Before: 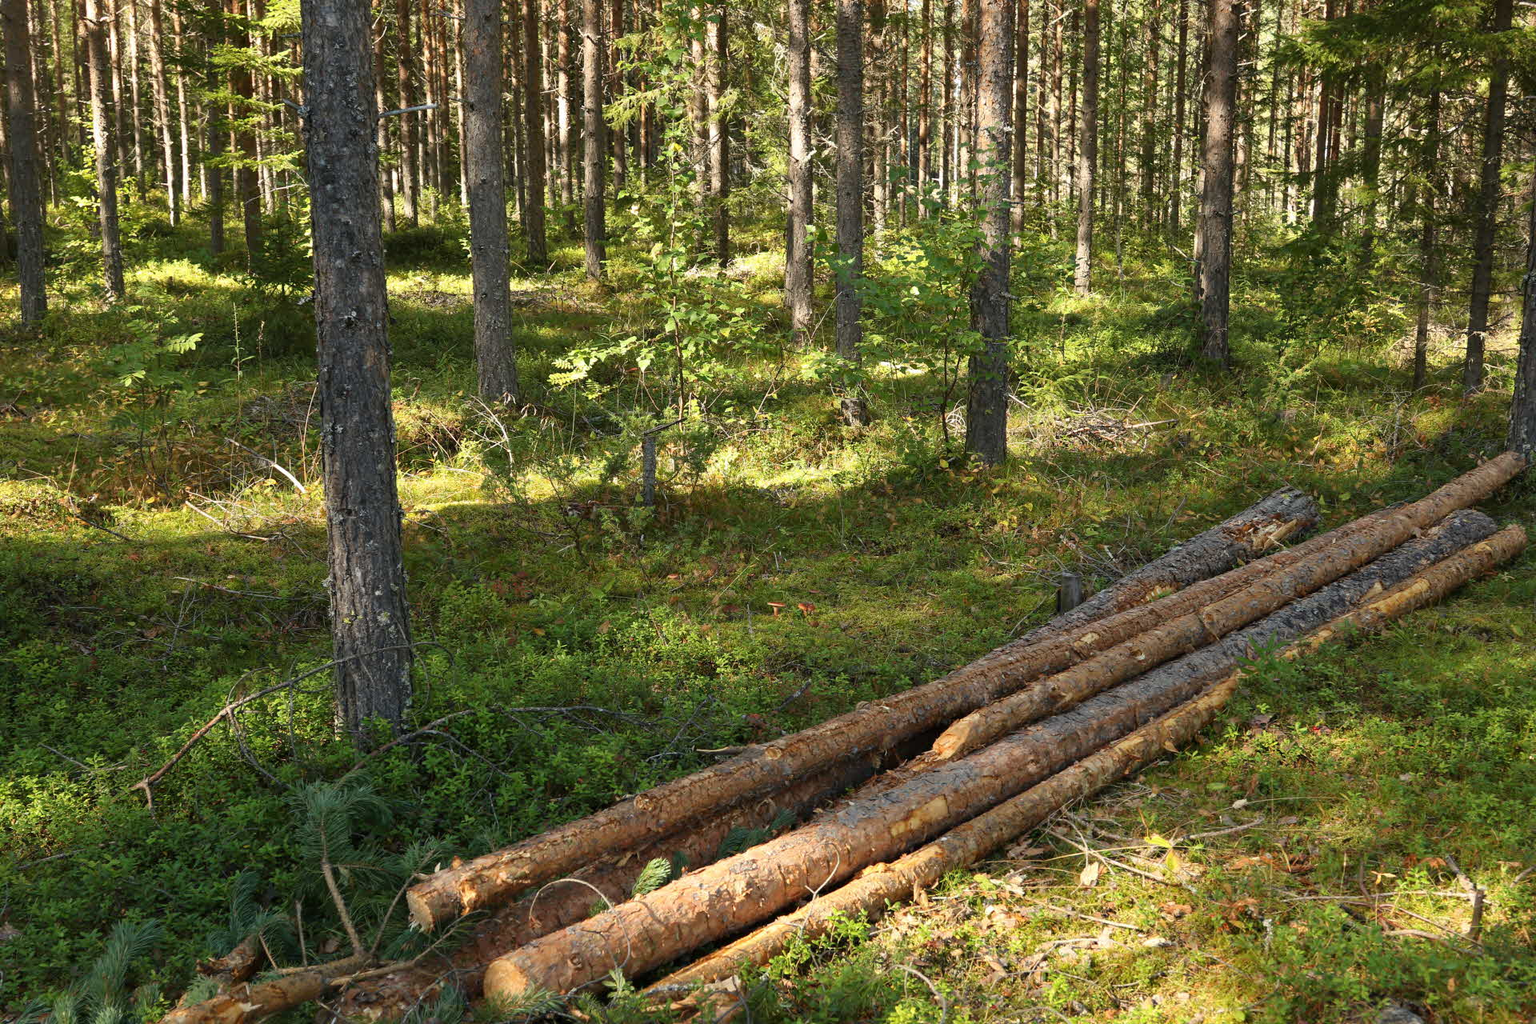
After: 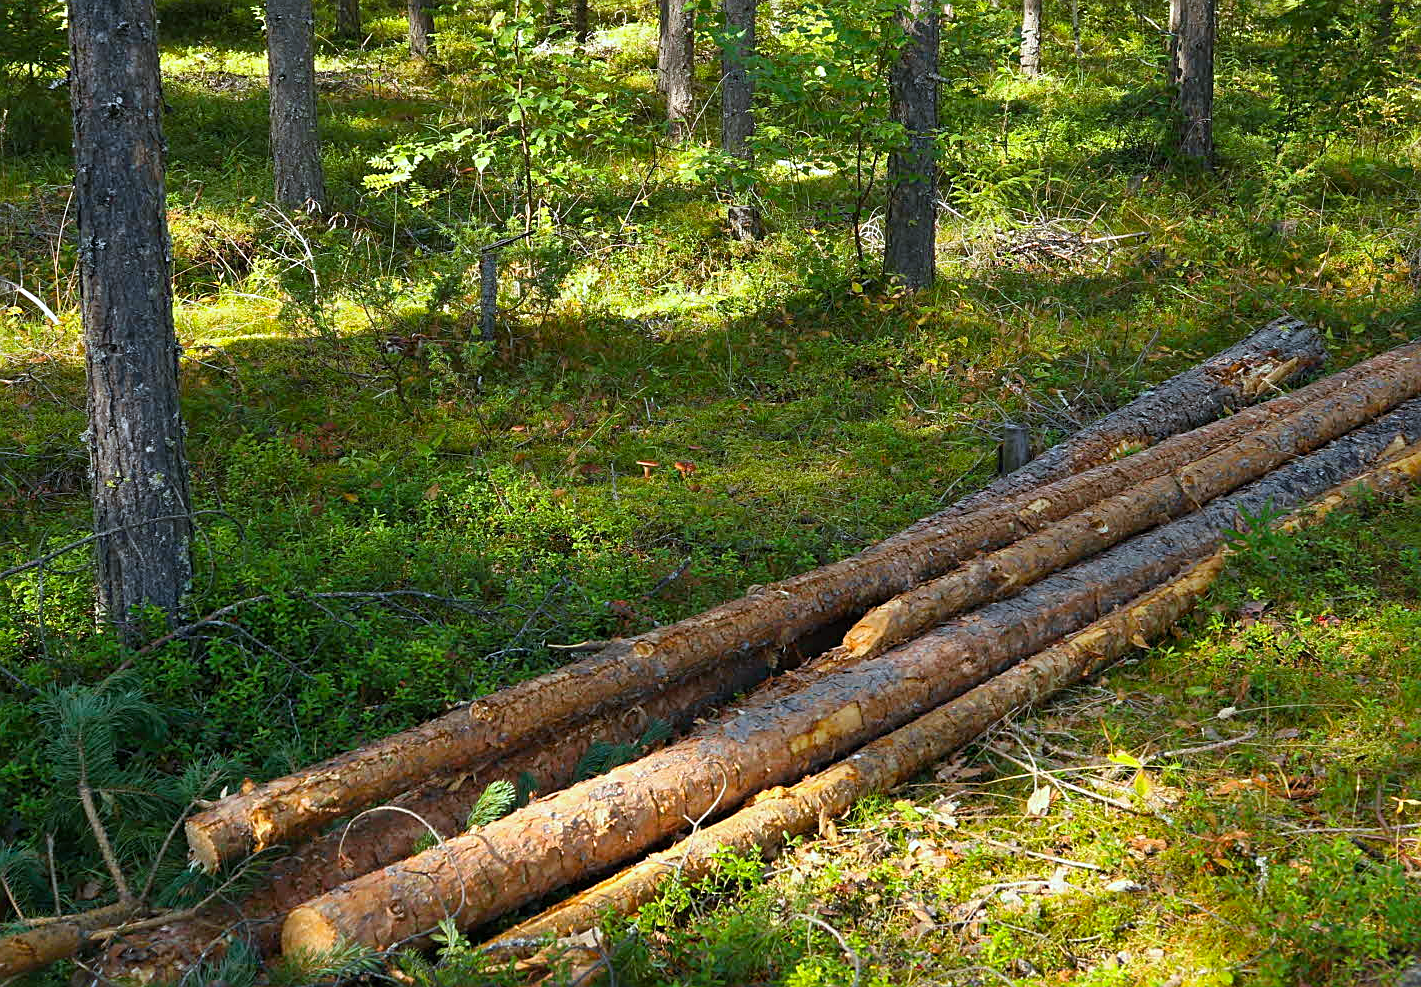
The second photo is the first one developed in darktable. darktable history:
sharpen: on, module defaults
color balance rgb: perceptual saturation grading › global saturation 25%, global vibrance 20%
color calibration: x 0.37, y 0.382, temperature 4313.32 K
crop: left 16.871%, top 22.857%, right 9.116%
